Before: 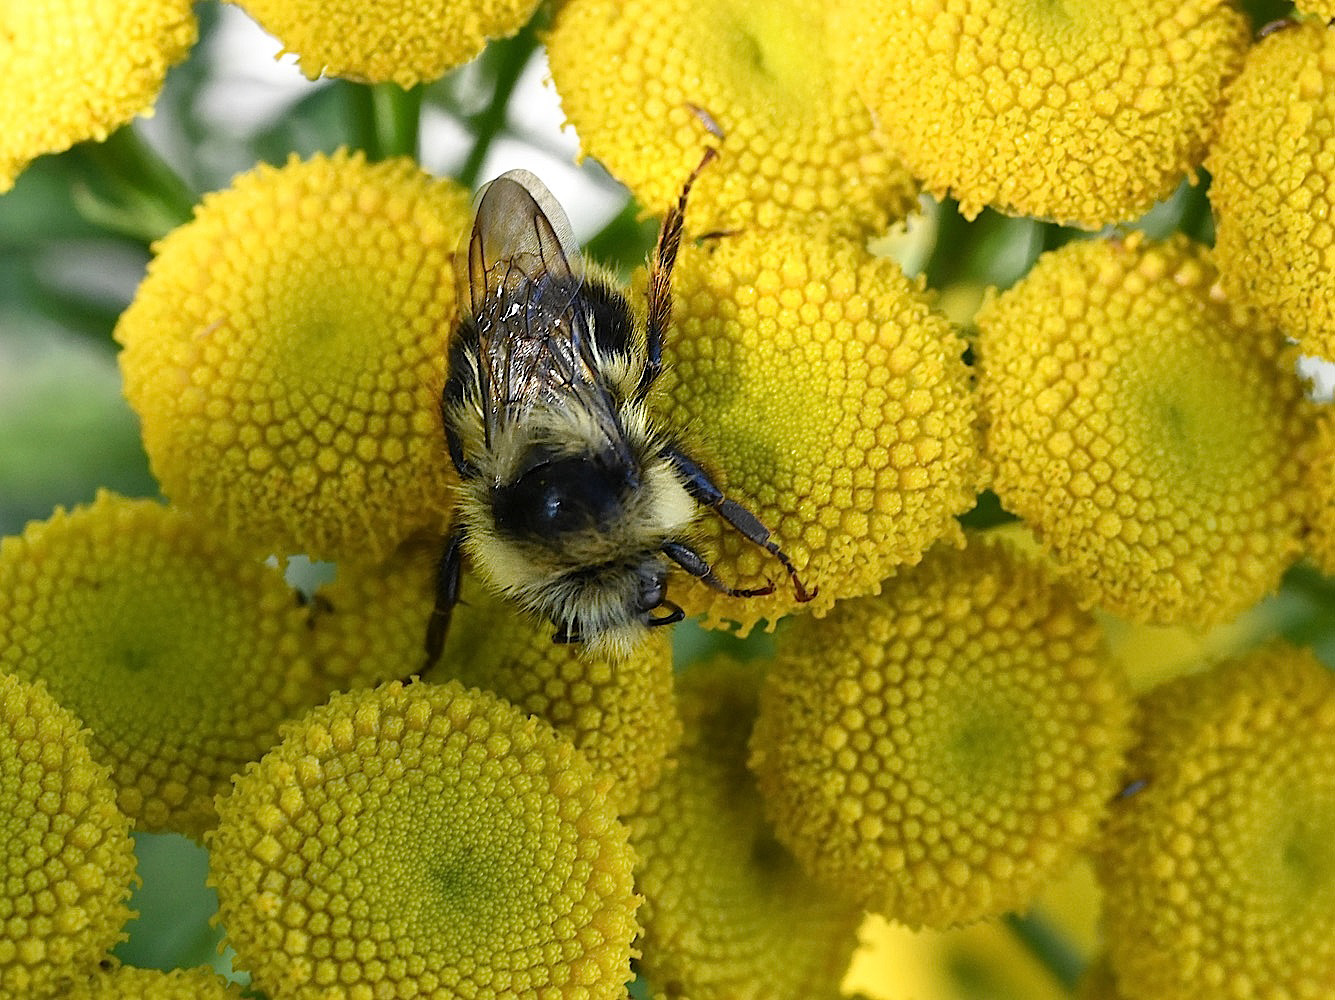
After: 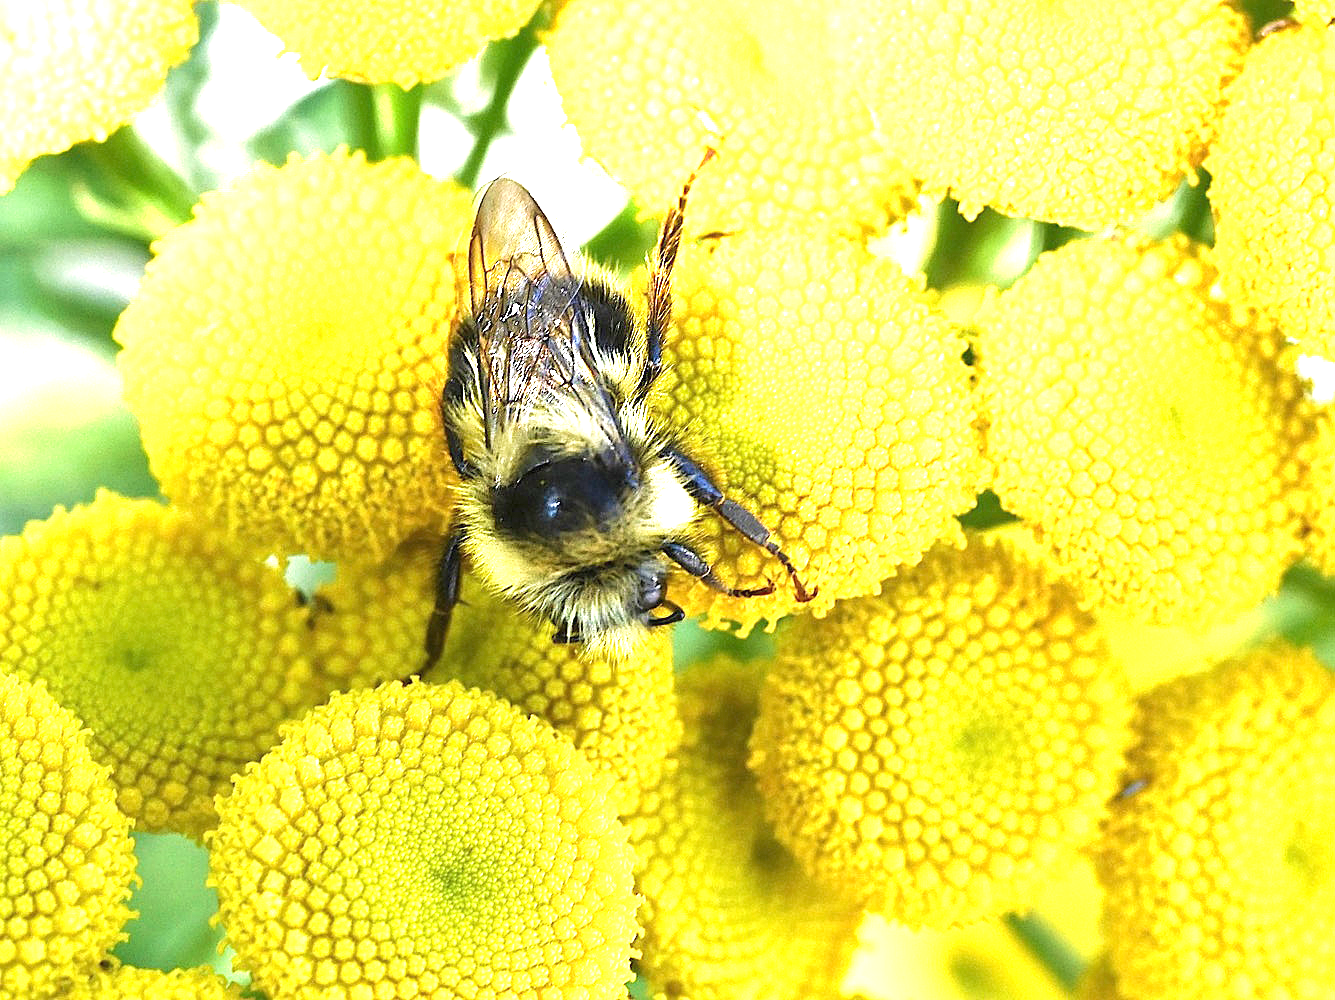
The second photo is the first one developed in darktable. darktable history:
exposure: black level correction 0, exposure 1.675 EV, compensate exposure bias true, compensate highlight preservation false
velvia: on, module defaults
